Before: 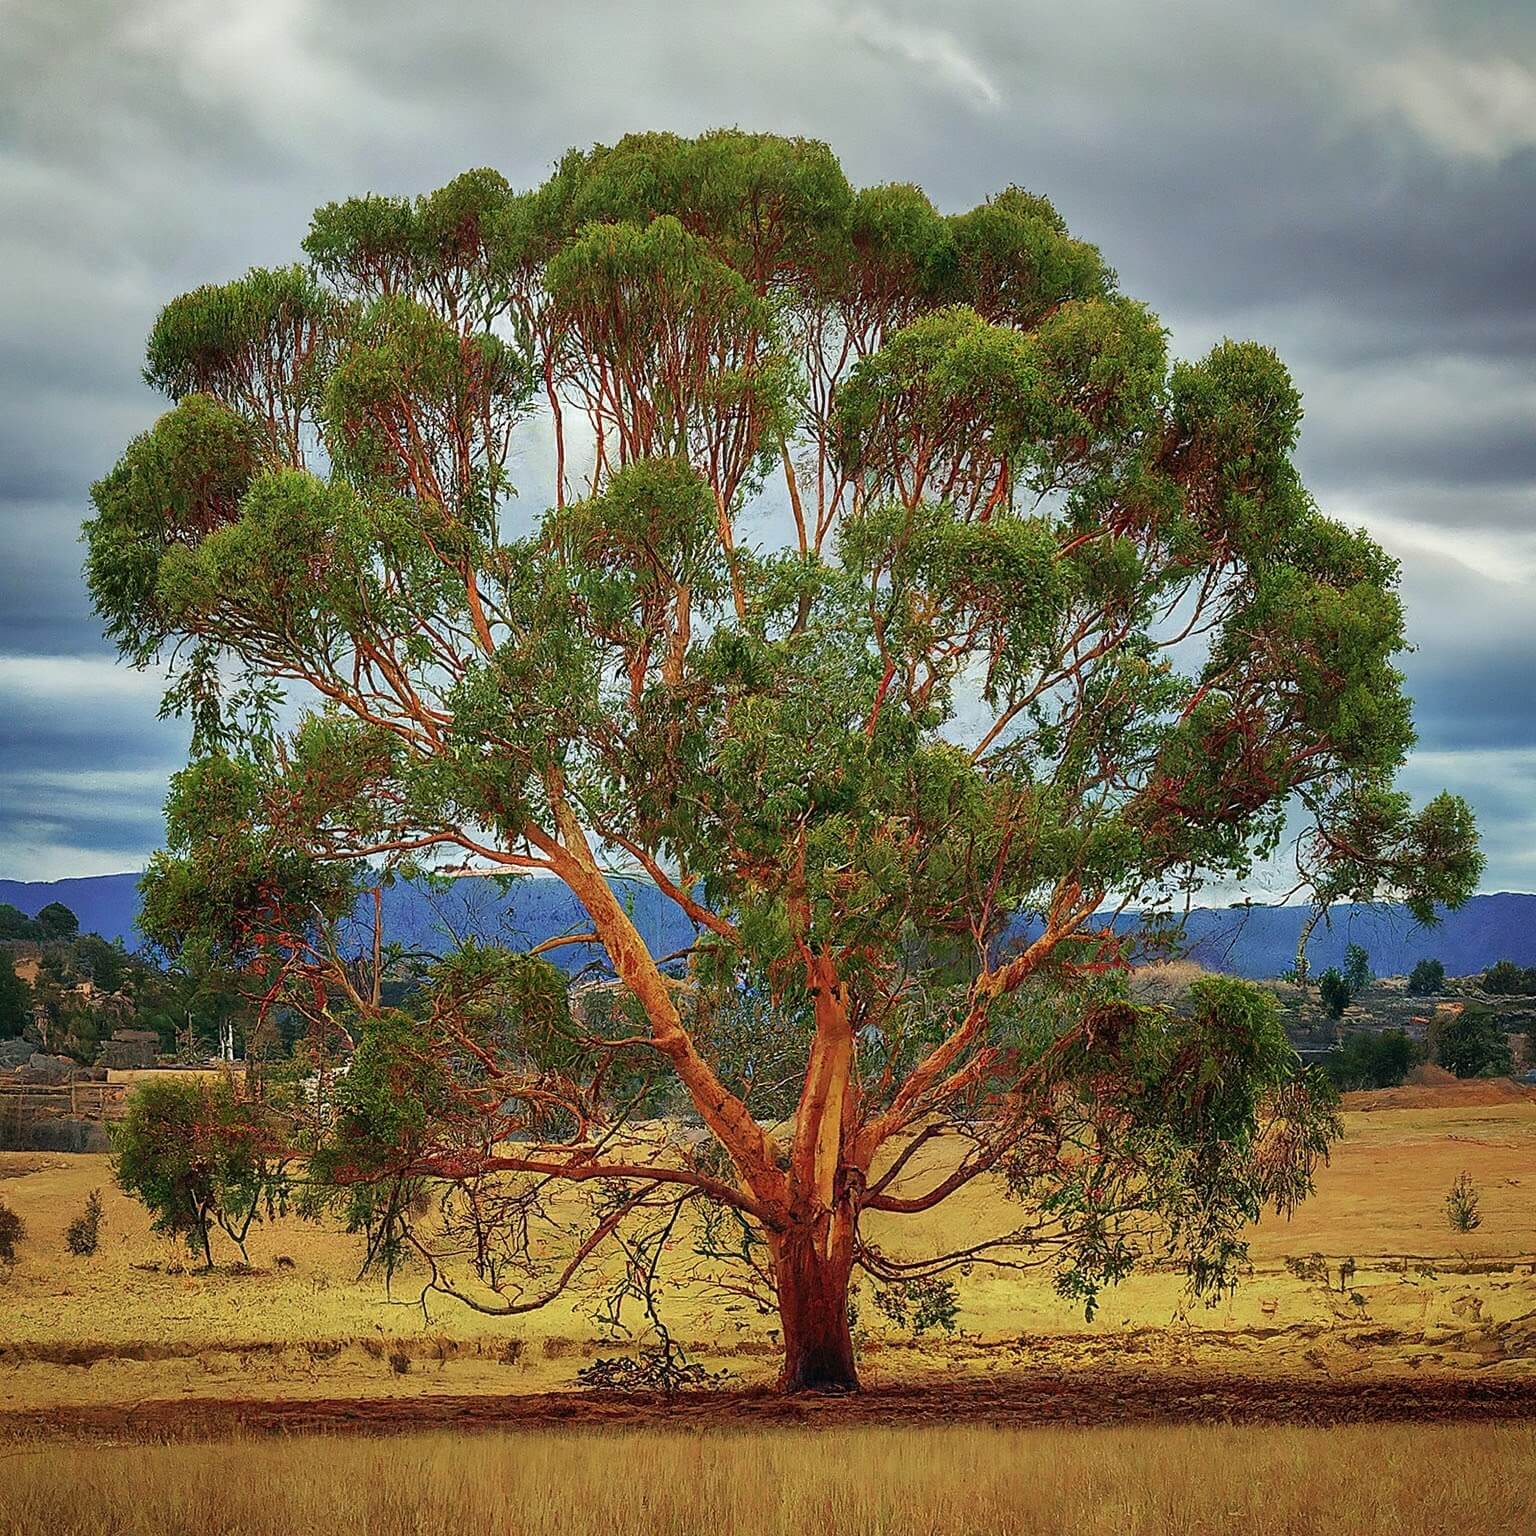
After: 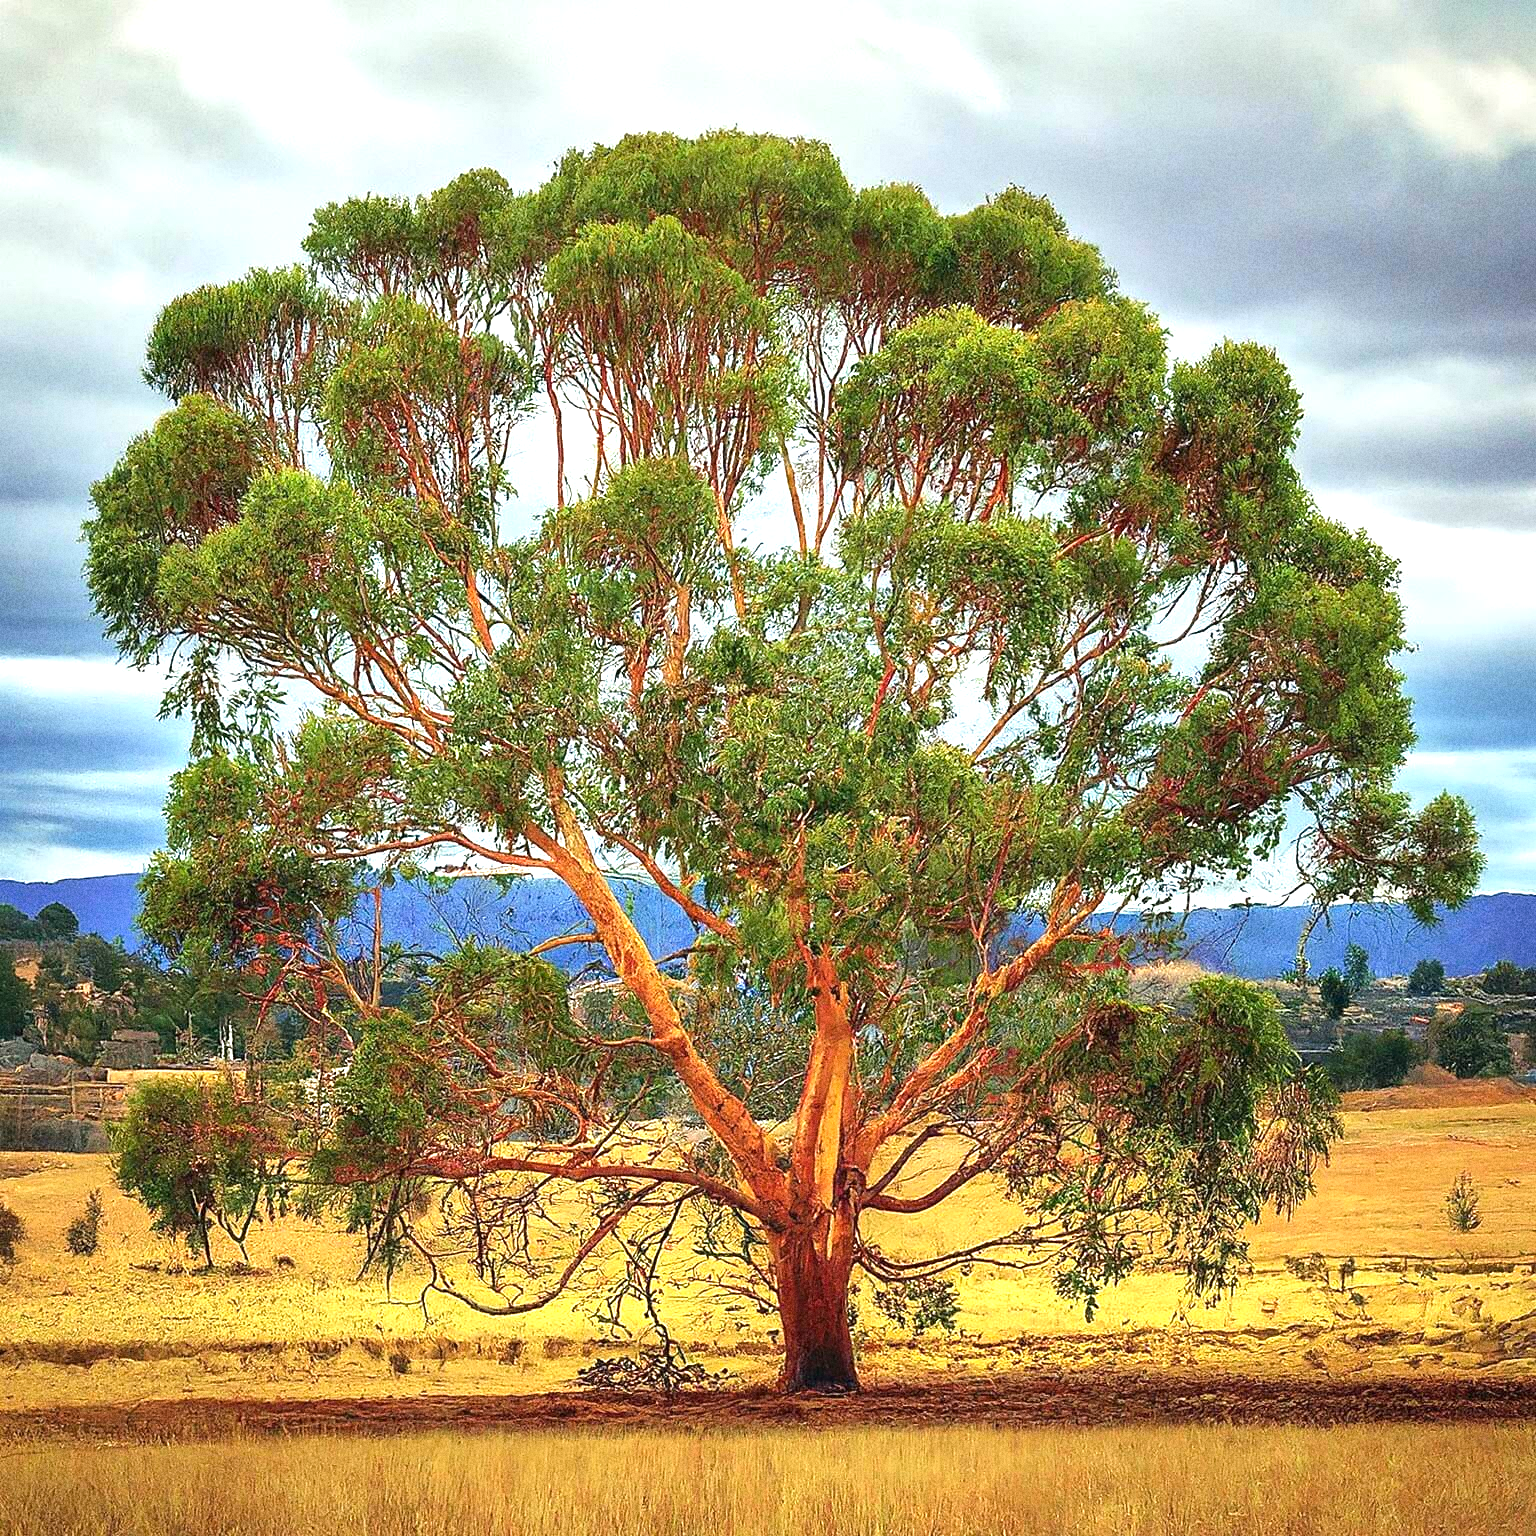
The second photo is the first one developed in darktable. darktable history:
grain: coarseness 8.68 ISO, strength 31.94%
color balance rgb: global vibrance 20%
color contrast: green-magenta contrast 0.96
exposure: black level correction 0, exposure 1.1 EV, compensate exposure bias true, compensate highlight preservation false
